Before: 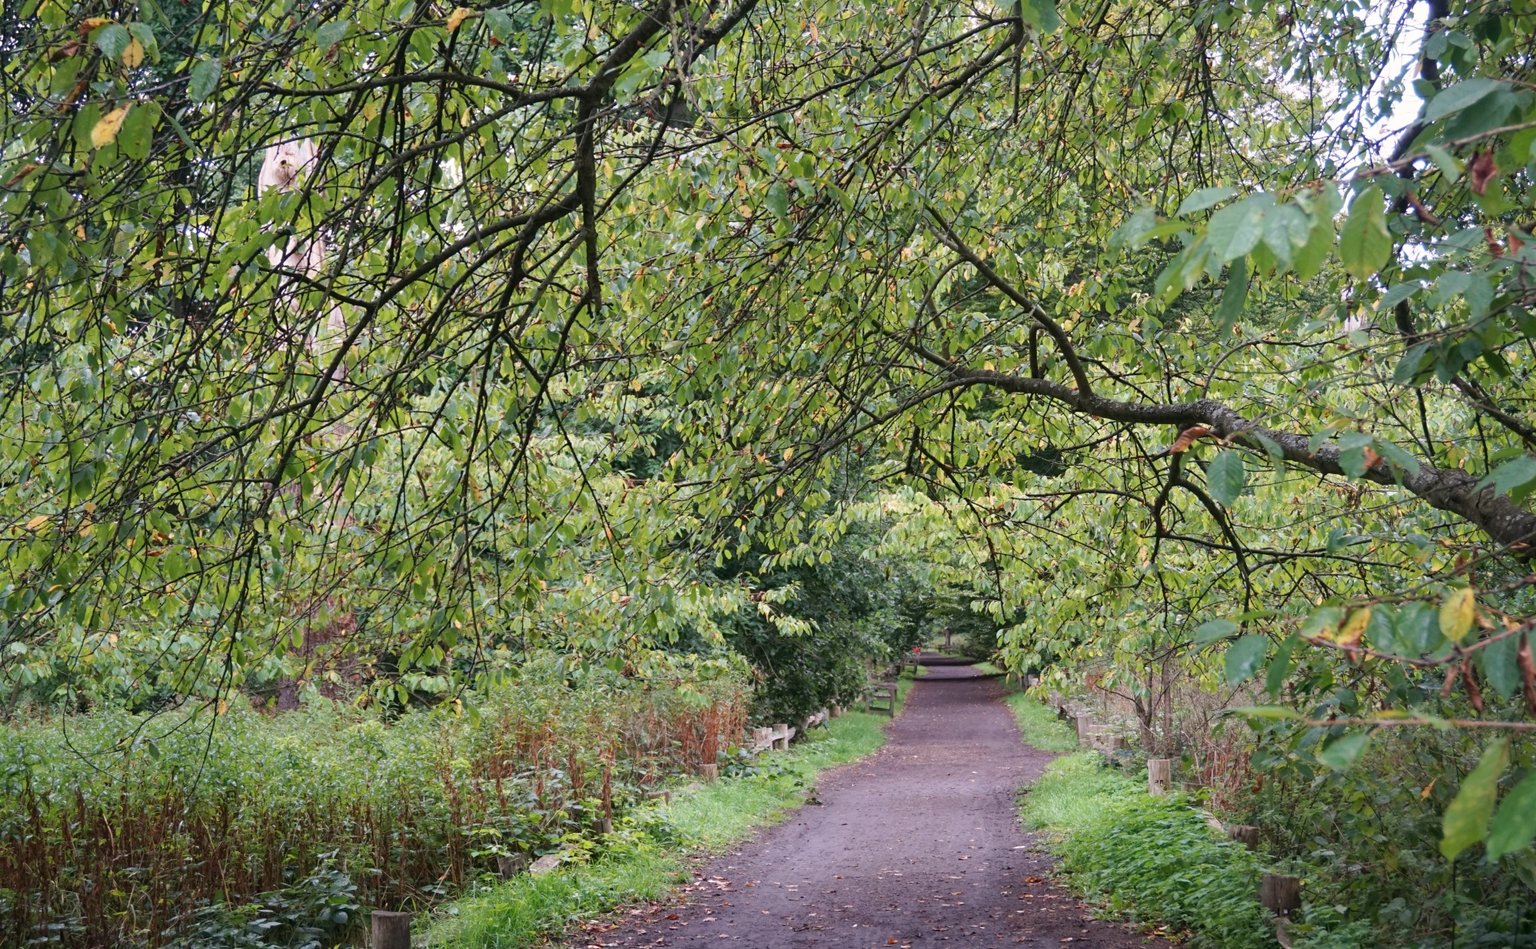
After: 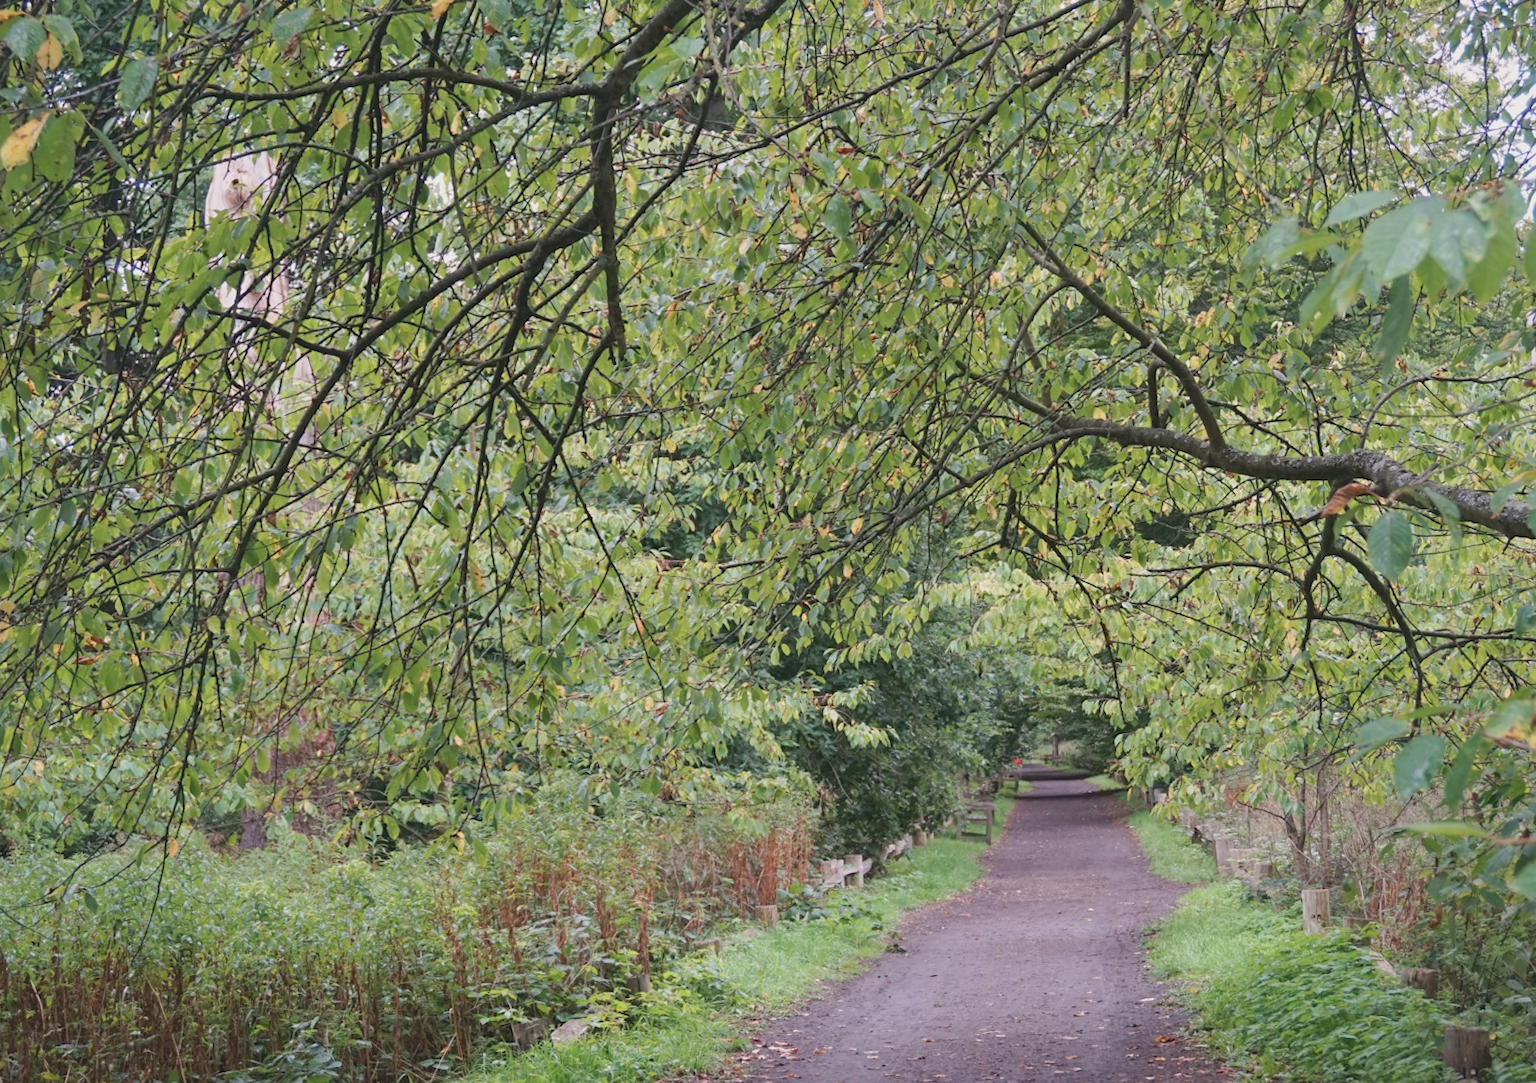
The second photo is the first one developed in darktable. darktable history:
contrast brightness saturation: contrast -0.148, brightness 0.044, saturation -0.128
crop and rotate: angle 1.07°, left 4.22%, top 0.963%, right 11.186%, bottom 2.529%
